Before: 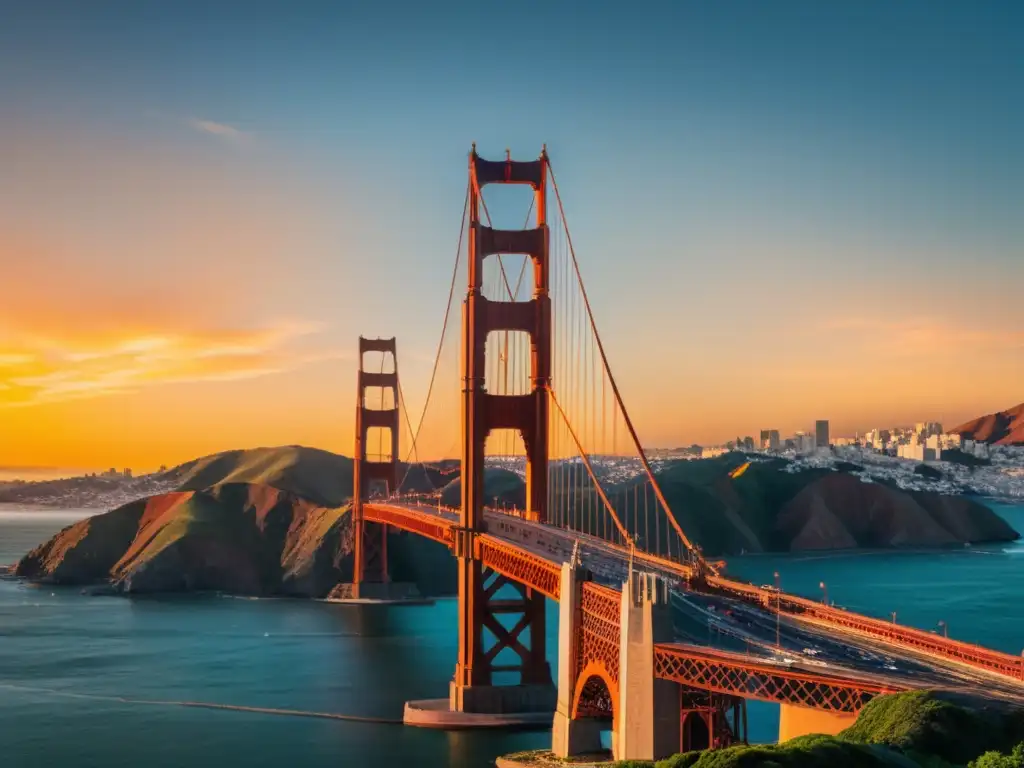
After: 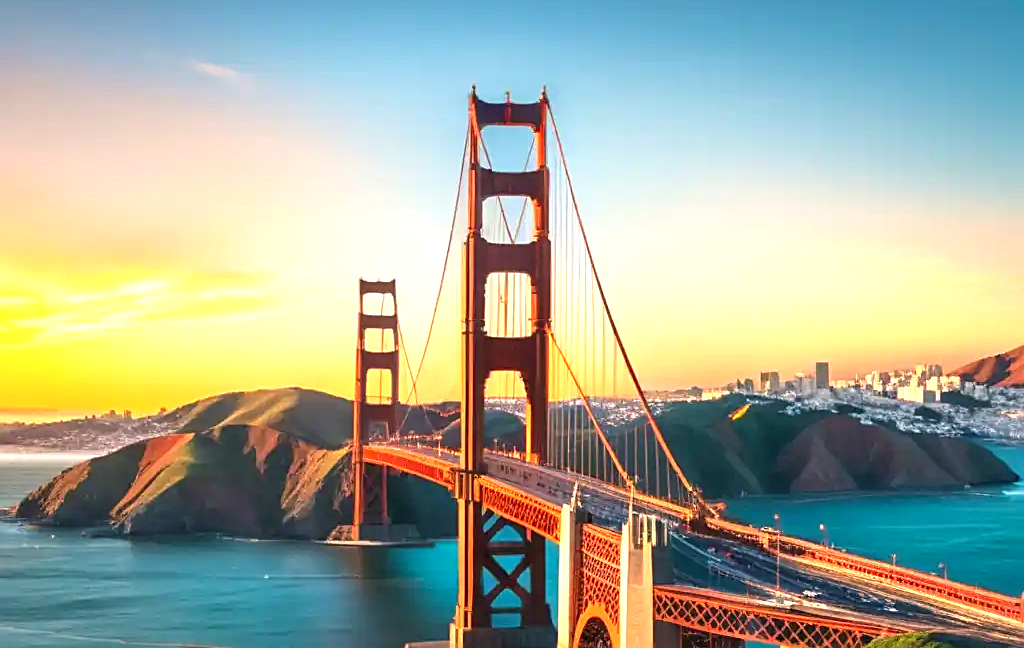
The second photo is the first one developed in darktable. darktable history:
sharpen: on, module defaults
crop: top 7.62%, bottom 7.879%
exposure: black level correction 0, exposure 1.104 EV, compensate highlight preservation false
velvia: strength 14.62%
